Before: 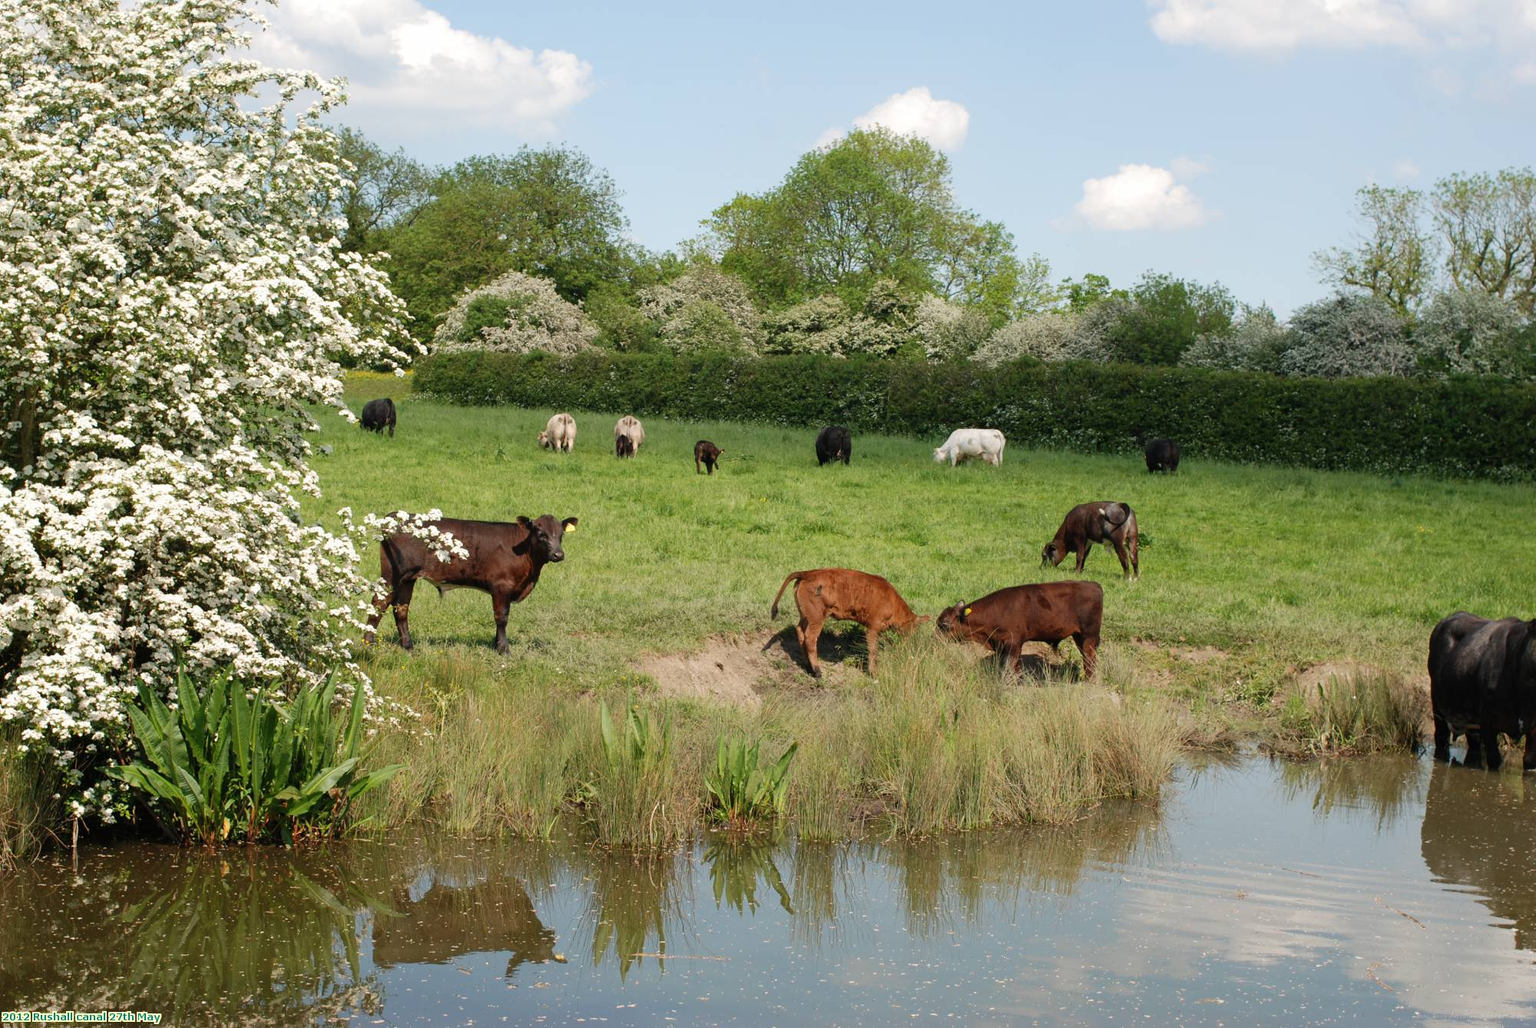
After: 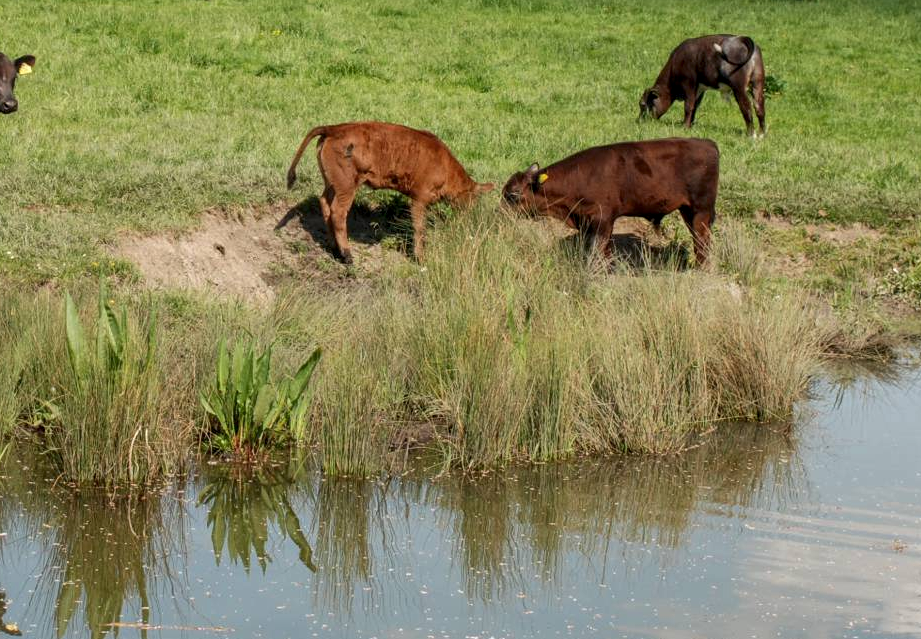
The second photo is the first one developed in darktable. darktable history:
local contrast: detail 130%
crop: left 35.861%, top 46.248%, right 18.086%, bottom 5.979%
